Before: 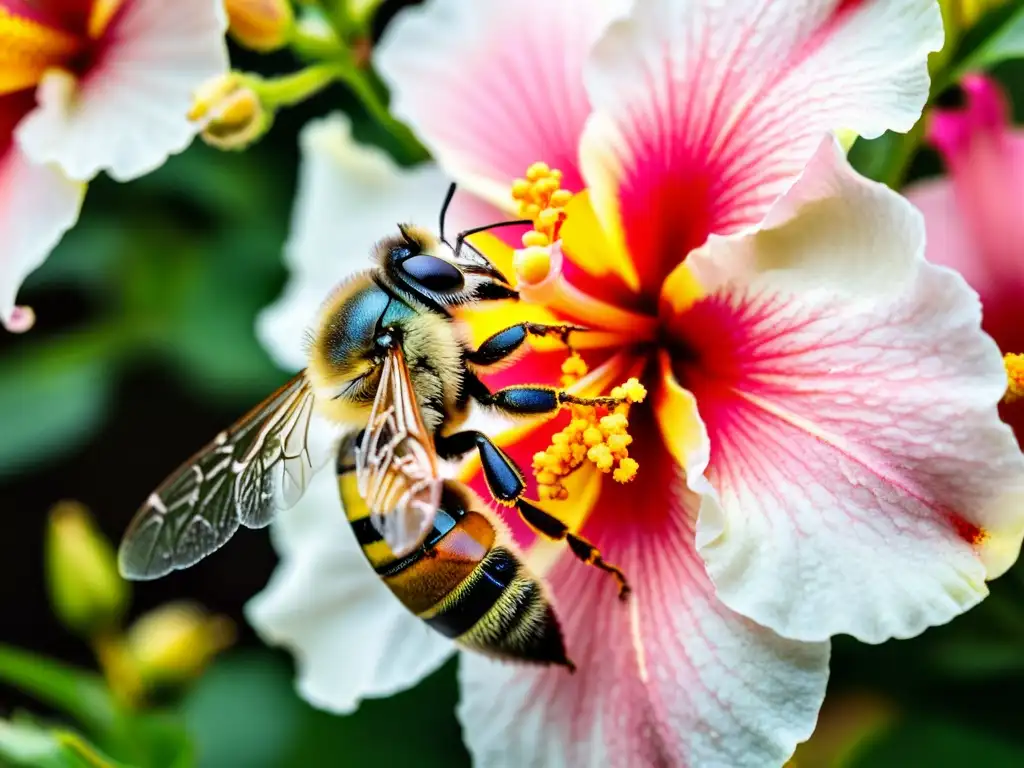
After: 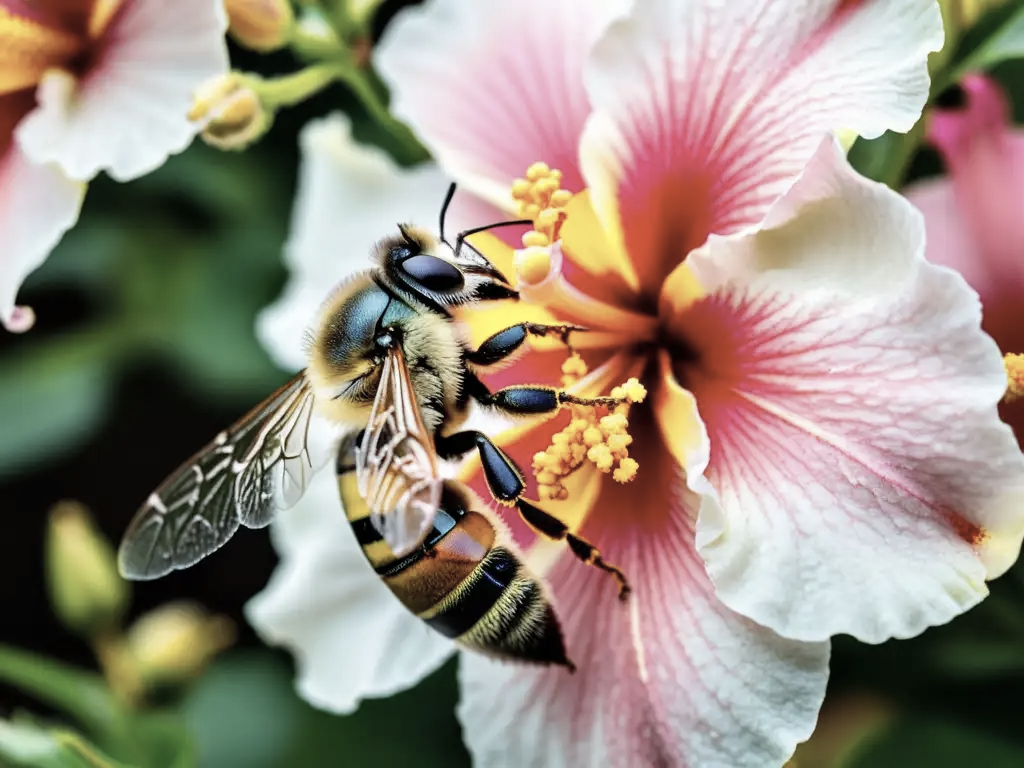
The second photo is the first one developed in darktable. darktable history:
color correction: highlights b* 0.051, saturation 0.598
